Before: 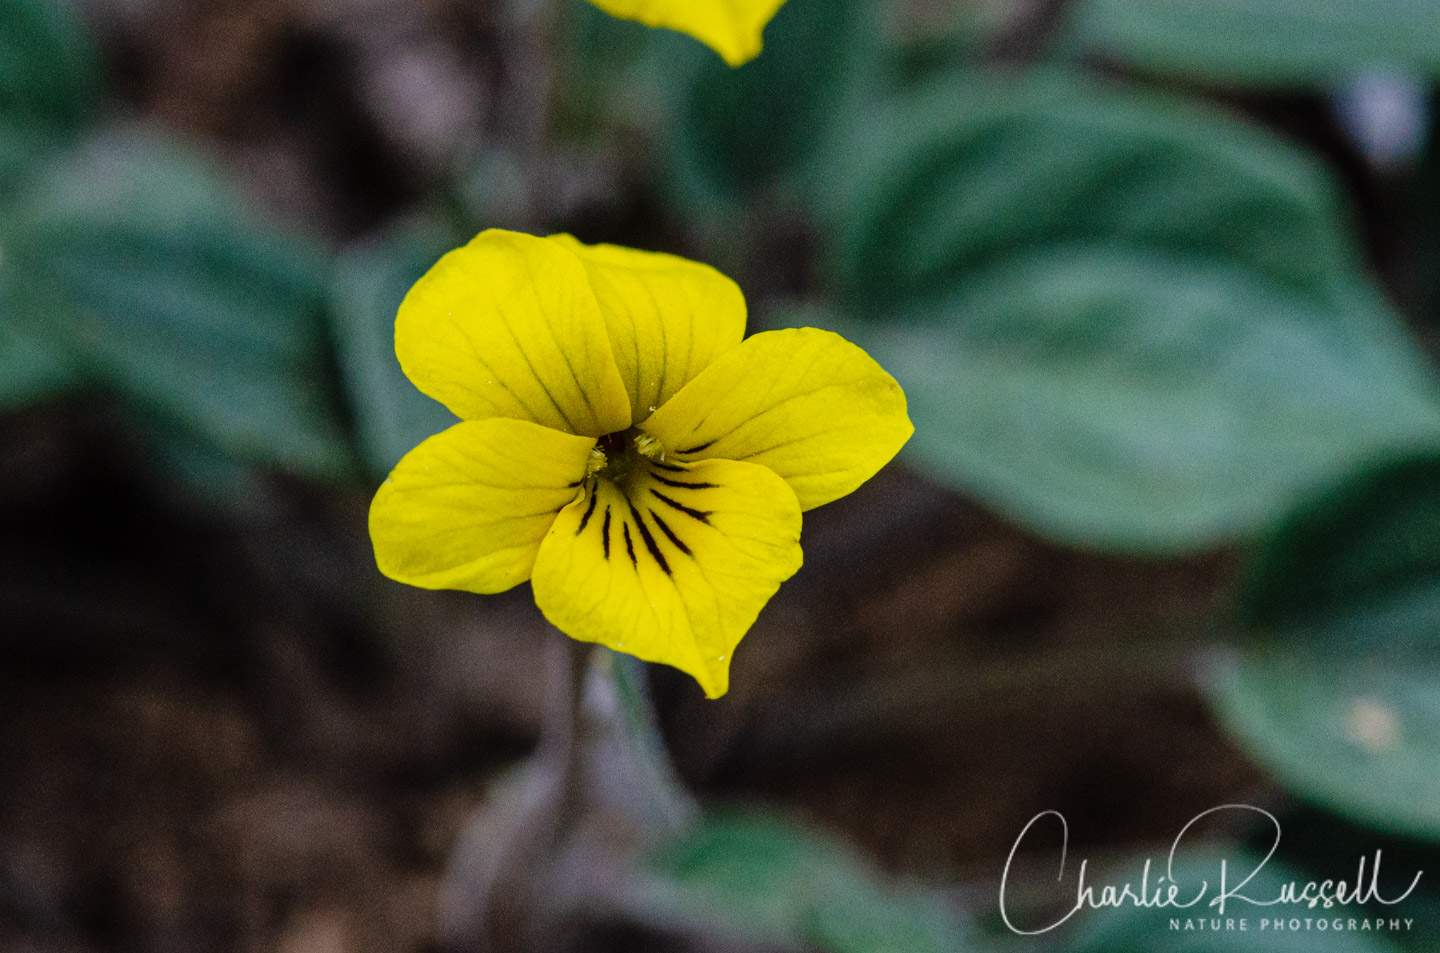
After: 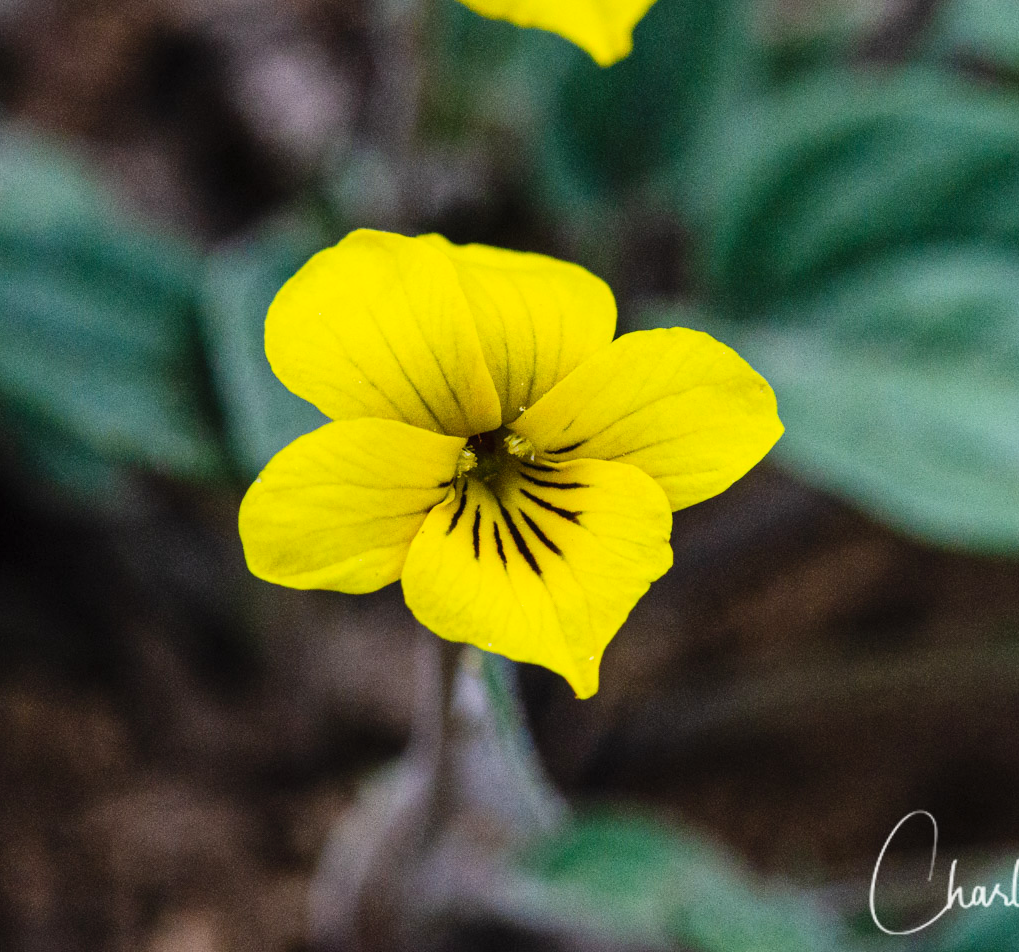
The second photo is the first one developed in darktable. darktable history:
crop and rotate: left 9.061%, right 20.142%
contrast brightness saturation: contrast 0.2, brightness 0.15, saturation 0.14
